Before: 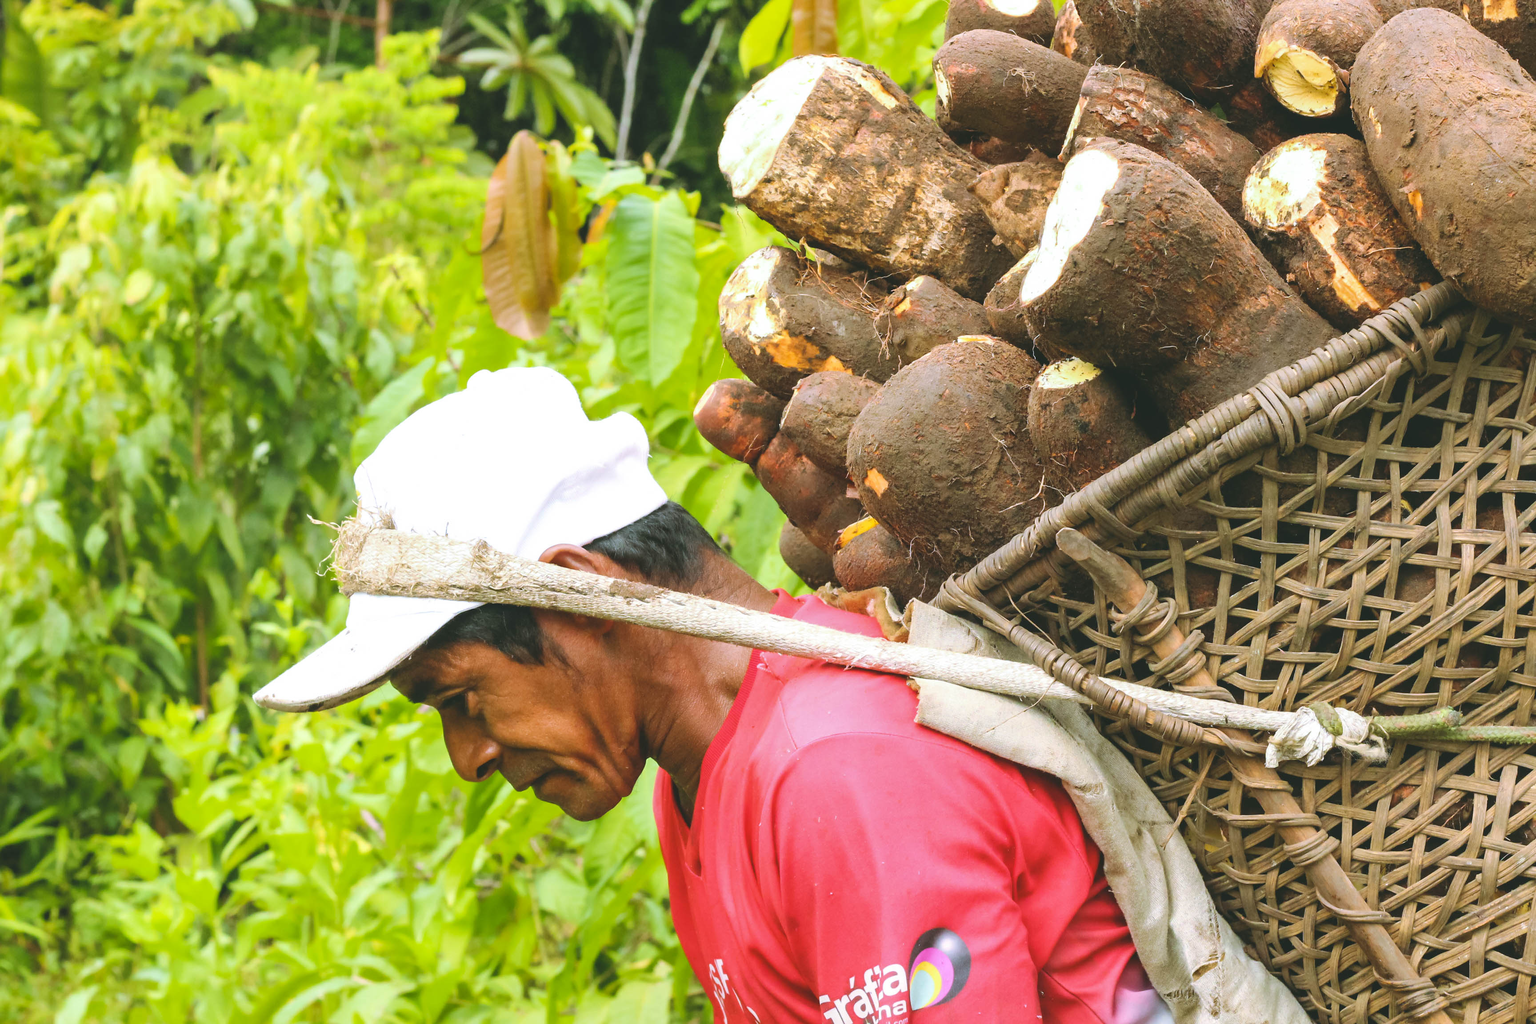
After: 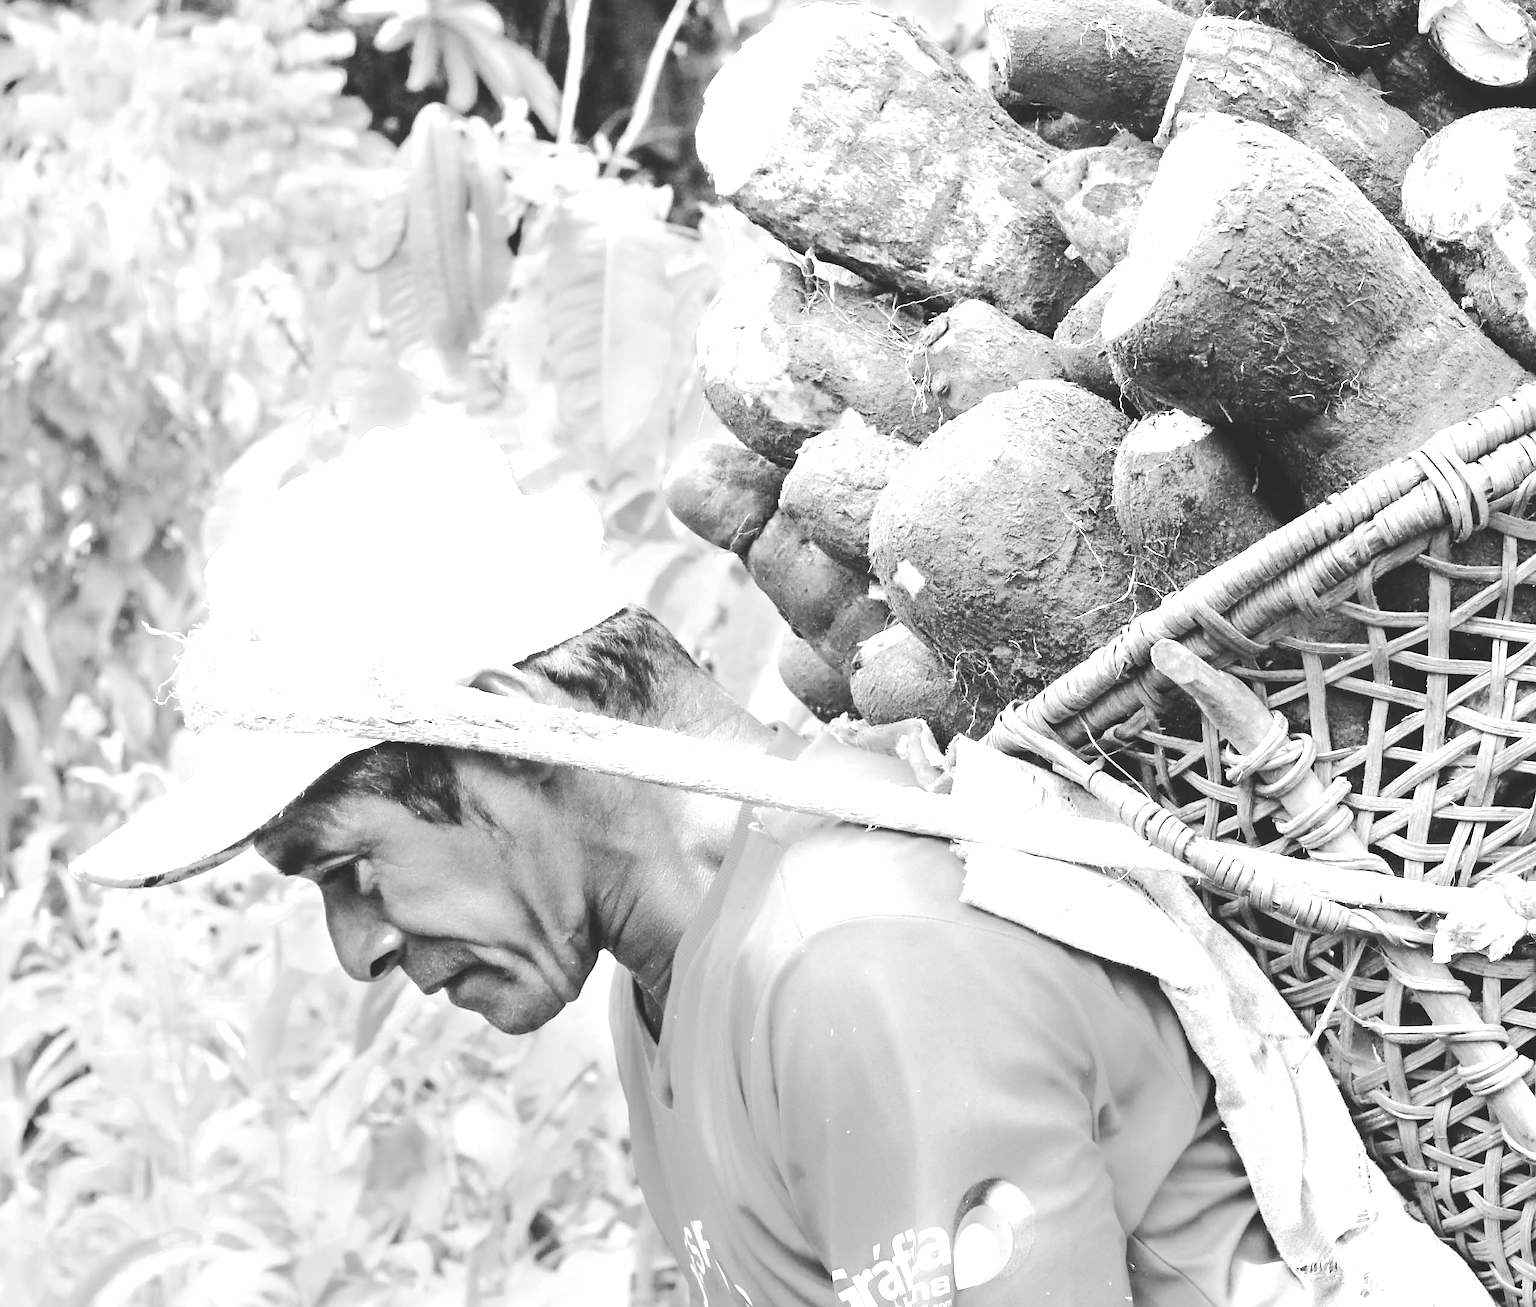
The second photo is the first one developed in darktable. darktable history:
crop and rotate: left 13.15%, top 5.251%, right 12.609%
sharpen: amount 0.2
monochrome: a 2.21, b -1.33, size 2.2
tone equalizer: -8 EV -0.417 EV, -7 EV -0.389 EV, -6 EV -0.333 EV, -5 EV -0.222 EV, -3 EV 0.222 EV, -2 EV 0.333 EV, -1 EV 0.389 EV, +0 EV 0.417 EV, edges refinement/feathering 500, mask exposure compensation -1.57 EV, preserve details no
contrast brightness saturation: contrast 0.28
color zones: curves: ch0 [(0, 0.444) (0.143, 0.442) (0.286, 0.441) (0.429, 0.441) (0.571, 0.441) (0.714, 0.441) (0.857, 0.442) (1, 0.444)]
color balance rgb: perceptual saturation grading › global saturation 36%, perceptual brilliance grading › global brilliance 10%, global vibrance 20%
exposure: black level correction 0, exposure 1.388 EV, compensate exposure bias true, compensate highlight preservation false
